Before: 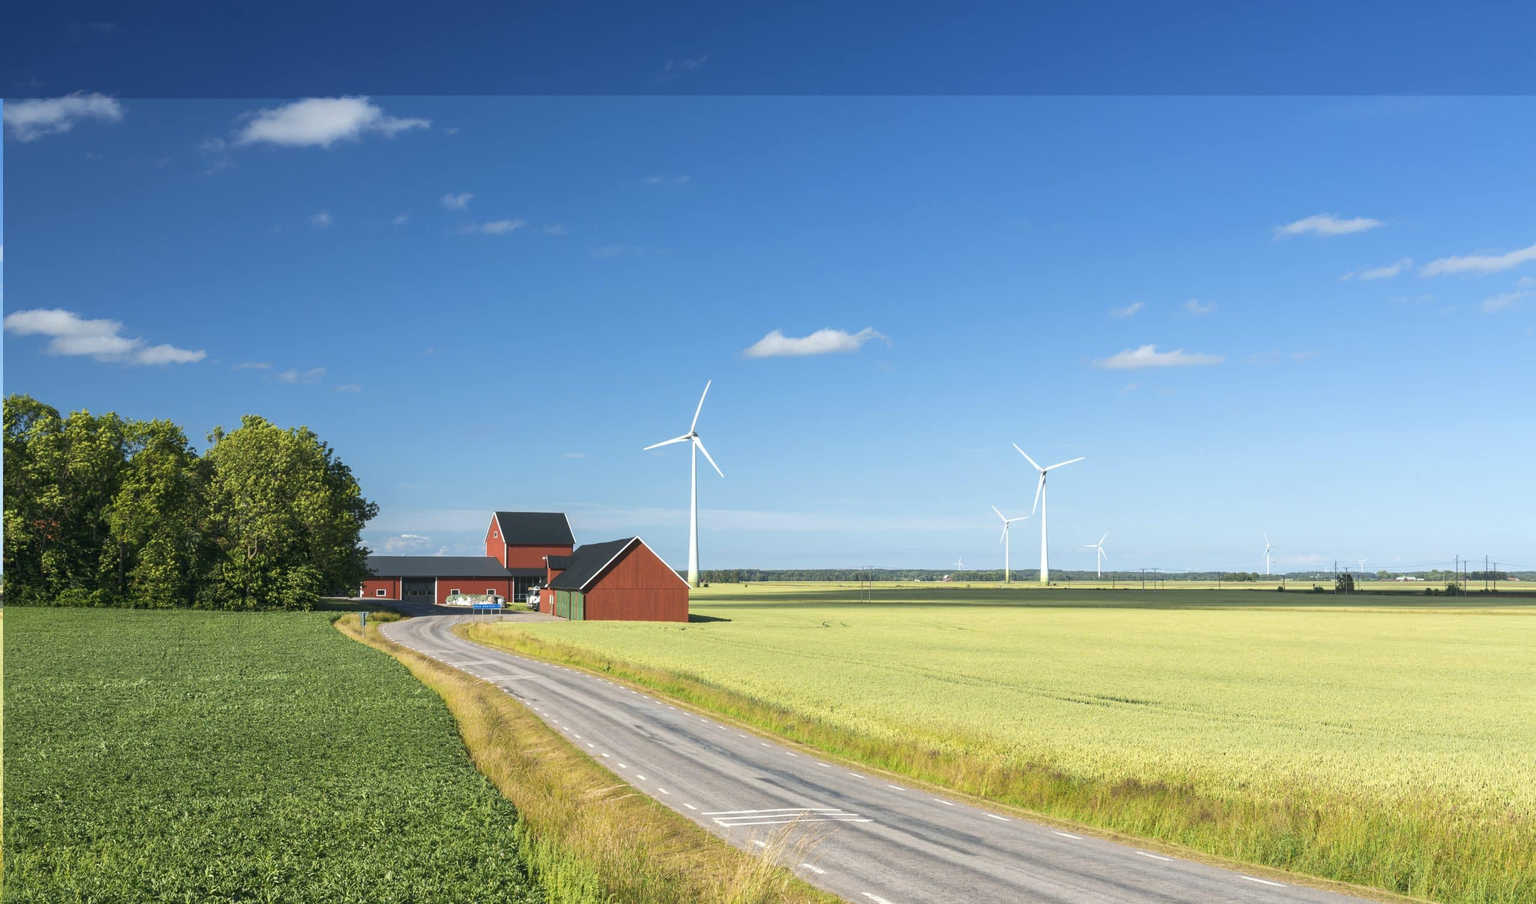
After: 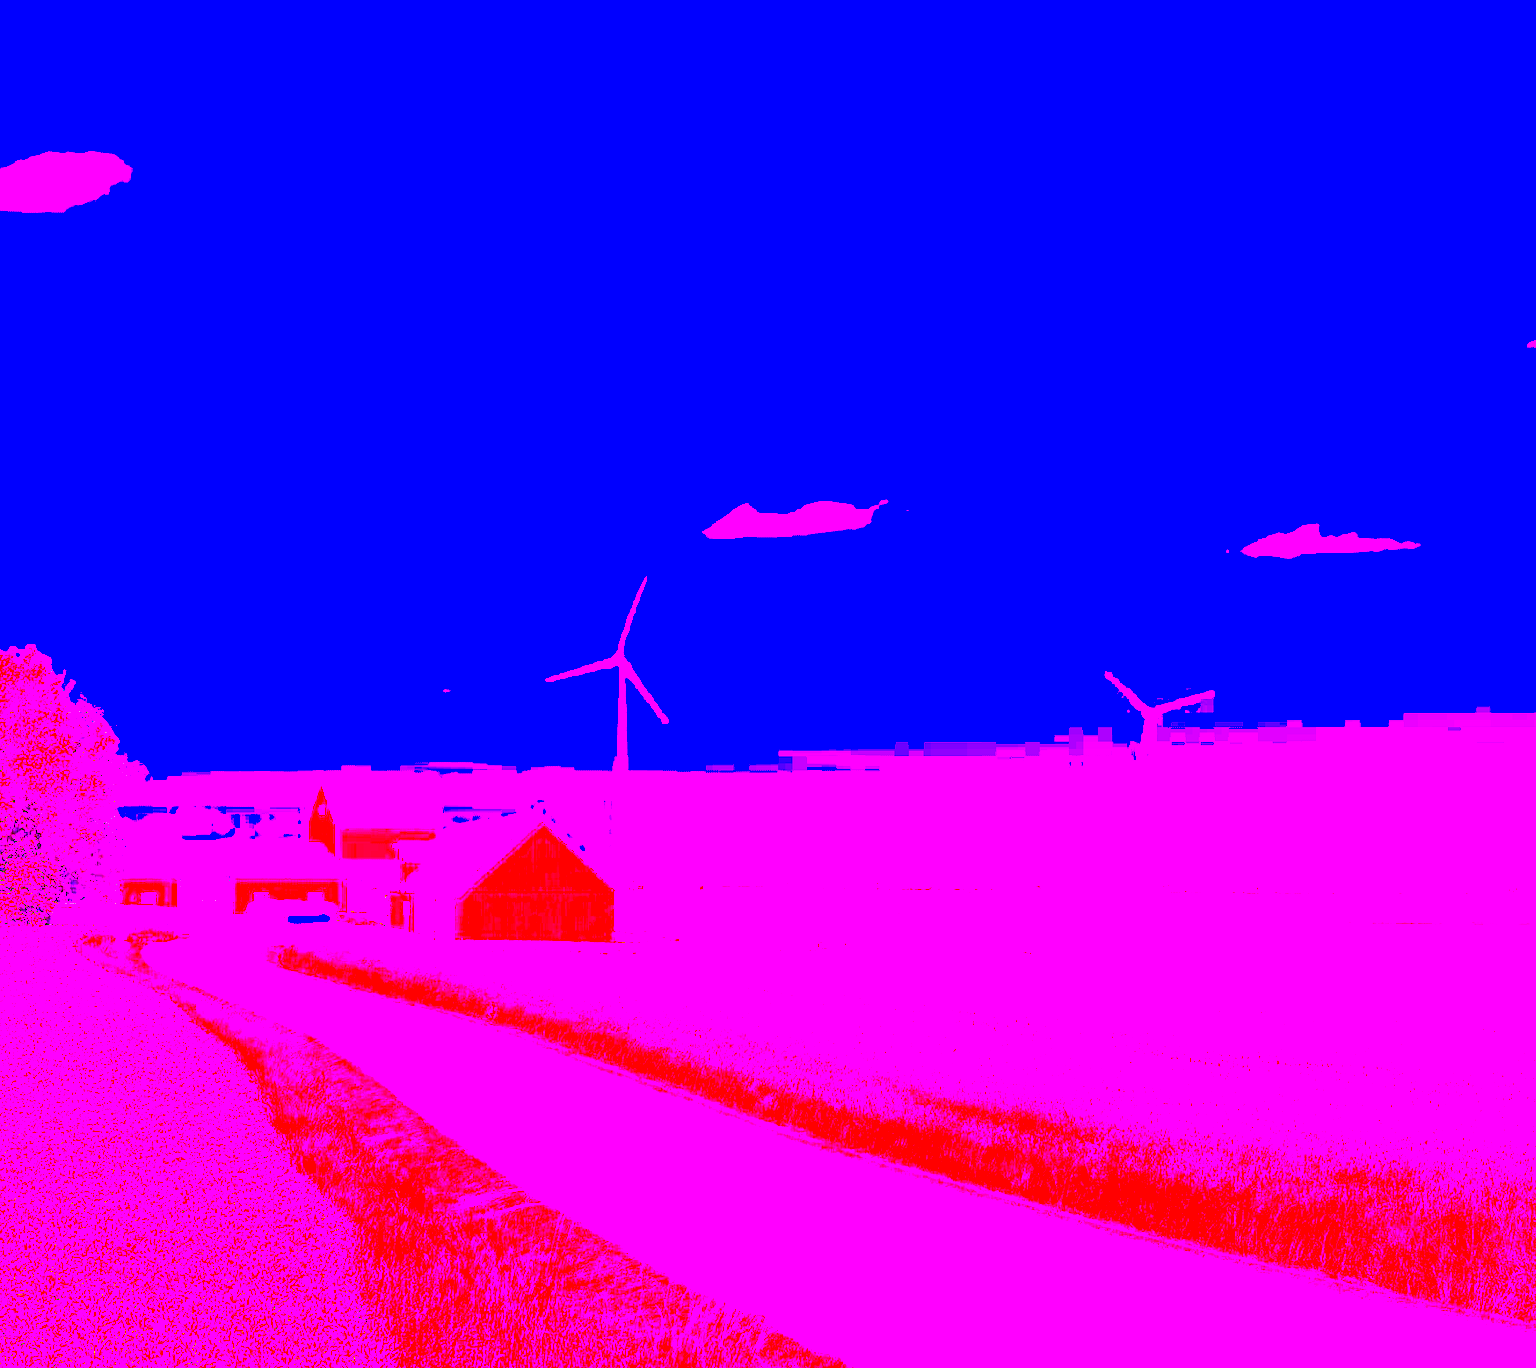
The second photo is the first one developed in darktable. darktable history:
crop and rotate: left 18.442%, right 15.508%
white balance: red 8, blue 8
color balance: output saturation 98.5%
contrast brightness saturation: contrast 1, brightness 1, saturation 1
